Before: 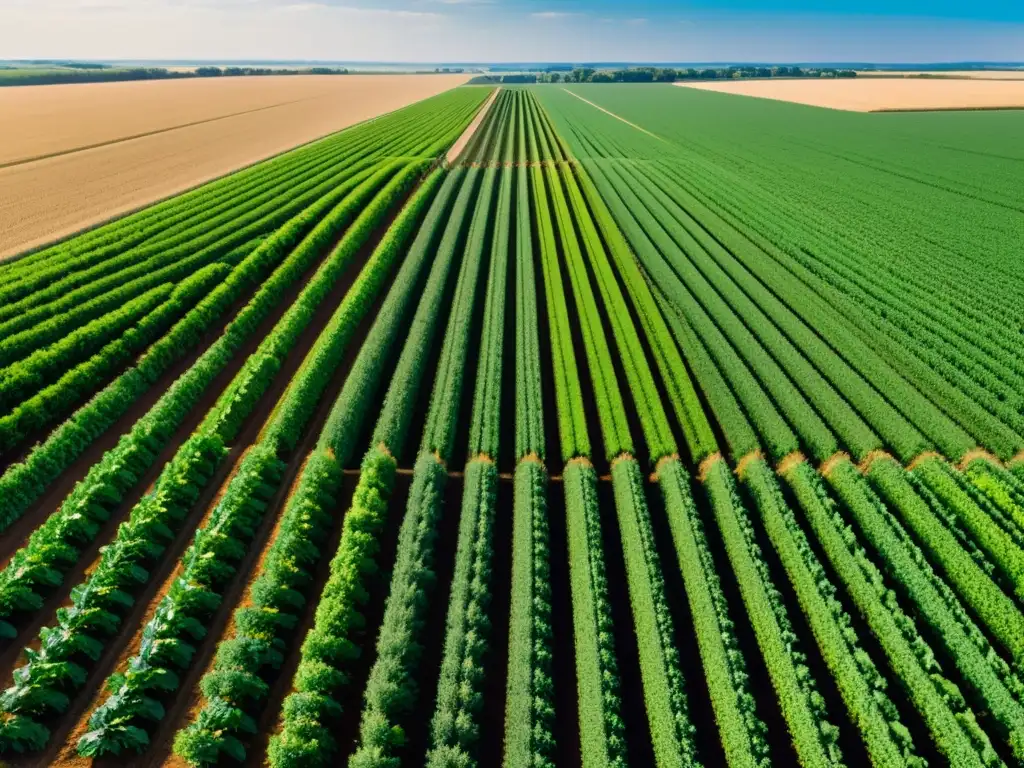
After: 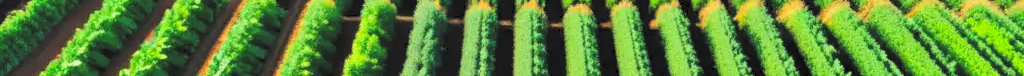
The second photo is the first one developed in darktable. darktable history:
tone equalizer: on, module defaults
exposure: black level correction -0.014, exposure -0.193 EV, compensate highlight preservation false
rgb levels: preserve colors sum RGB, levels [[0.038, 0.433, 0.934], [0, 0.5, 1], [0, 0.5, 1]]
crop and rotate: top 59.084%, bottom 30.916%
white balance: red 1.004, blue 1.024
contrast brightness saturation: contrast 0.24, brightness 0.26, saturation 0.39
